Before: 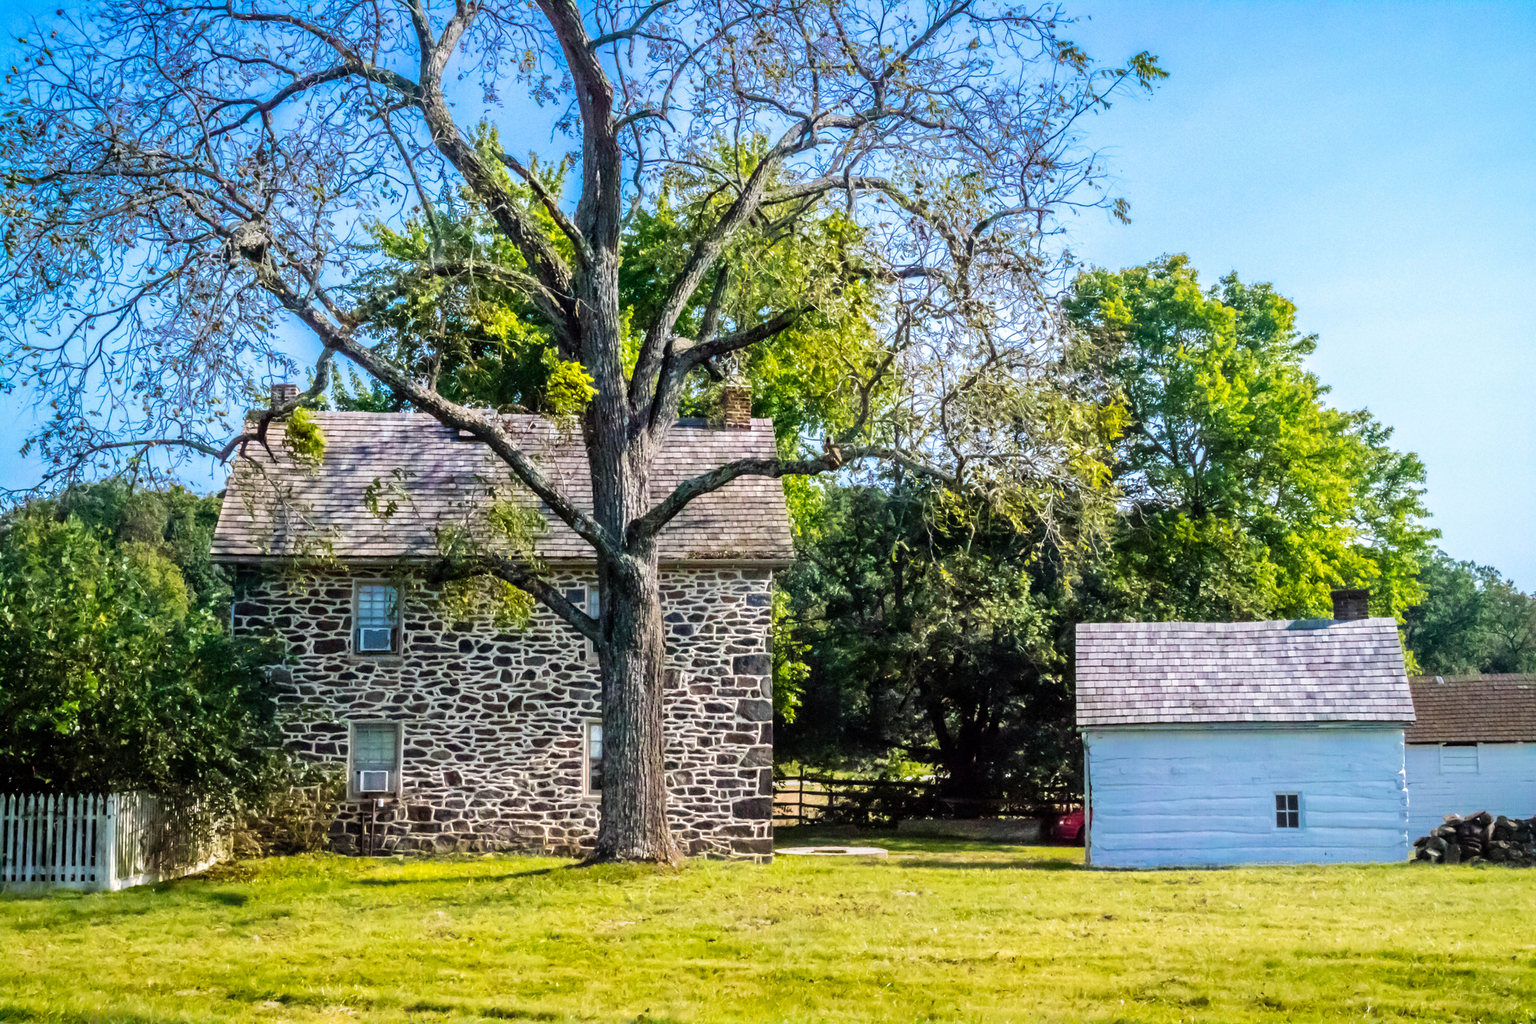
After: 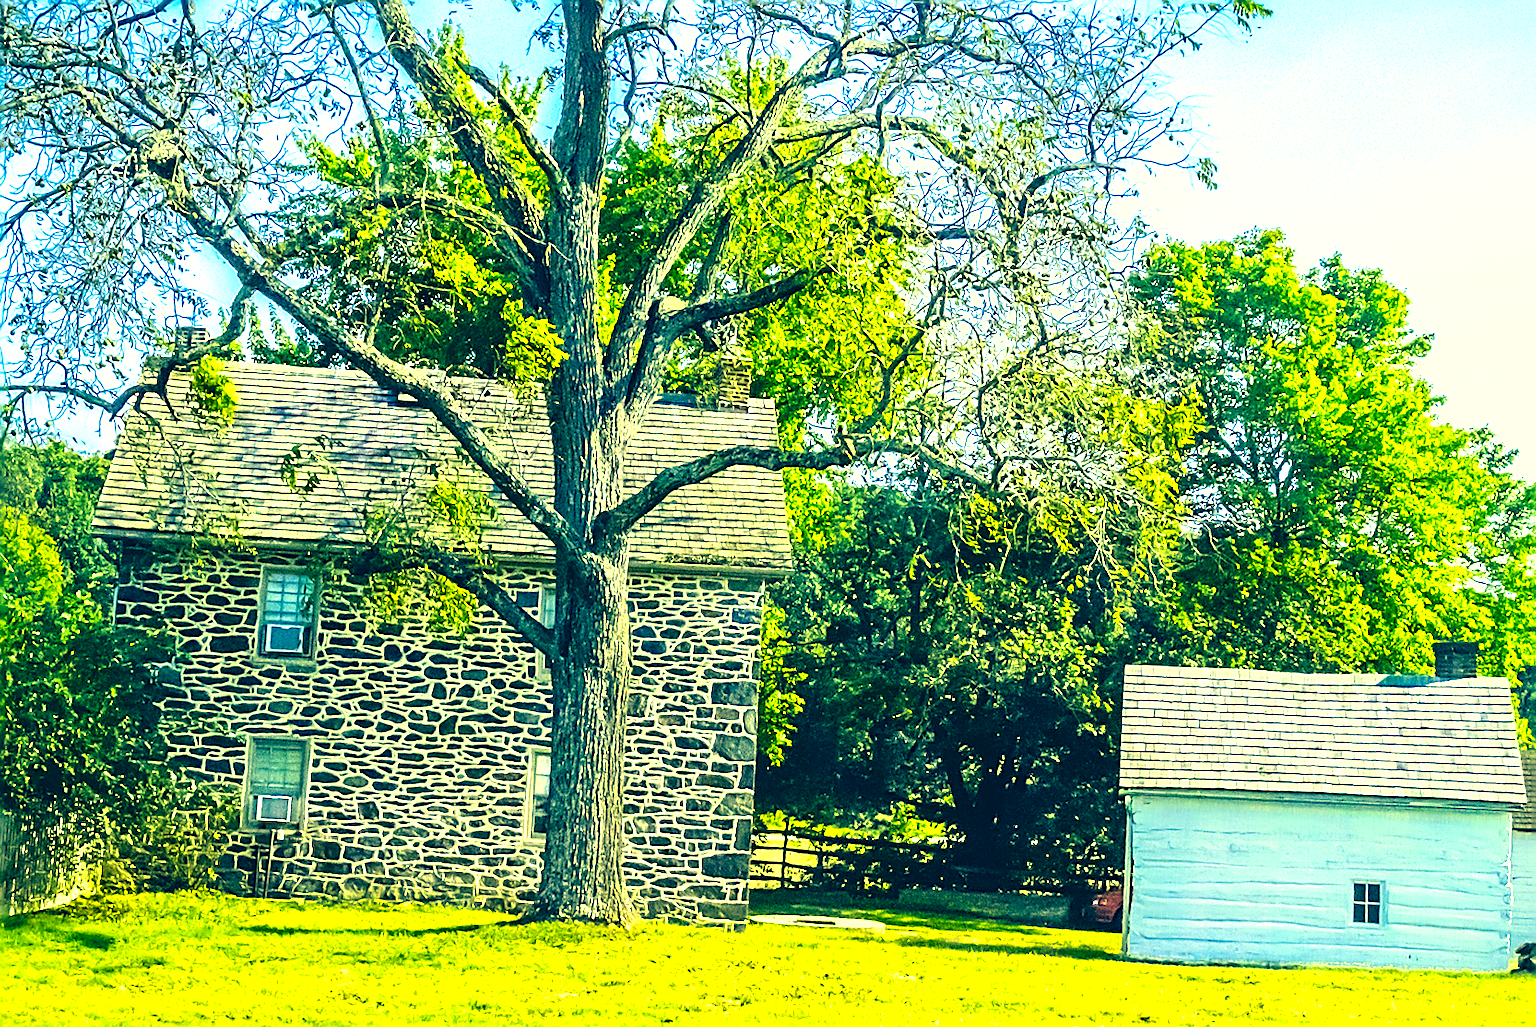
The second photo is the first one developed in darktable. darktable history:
exposure: black level correction 0, exposure 1.097 EV, compensate exposure bias true, compensate highlight preservation false
color correction: highlights a* -15.75, highlights b* 39.91, shadows a* -39.38, shadows b* -26.54
crop and rotate: angle -3.07°, left 5.335%, top 5.181%, right 4.76%, bottom 4.569%
sharpen: radius 1.689, amount 1.31
